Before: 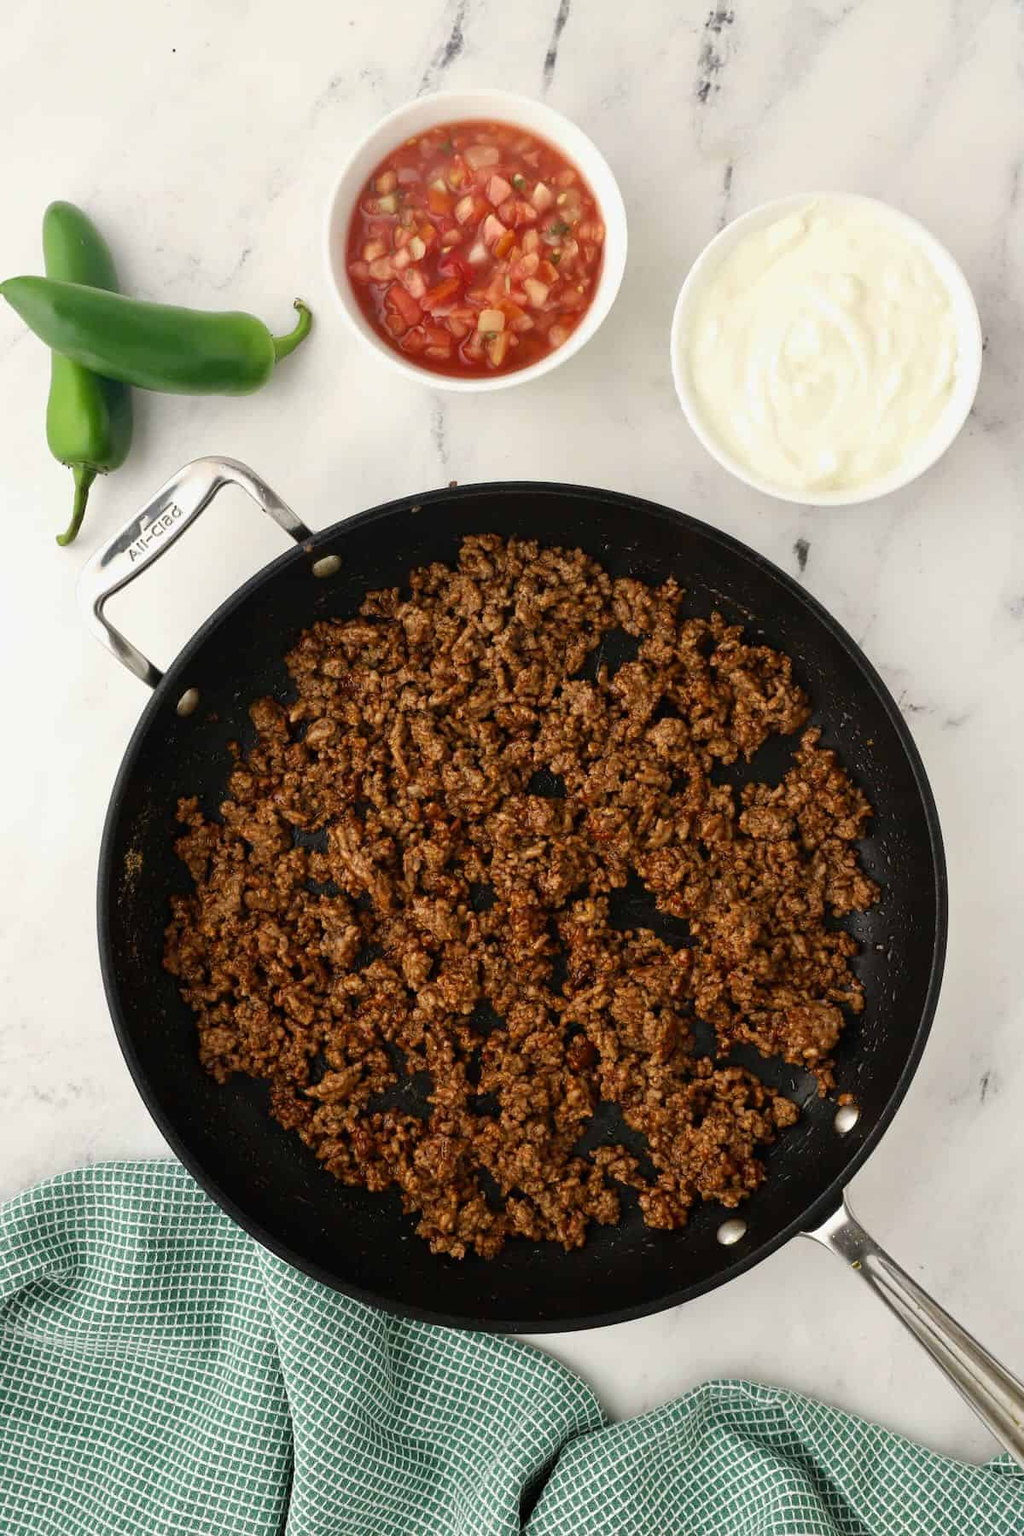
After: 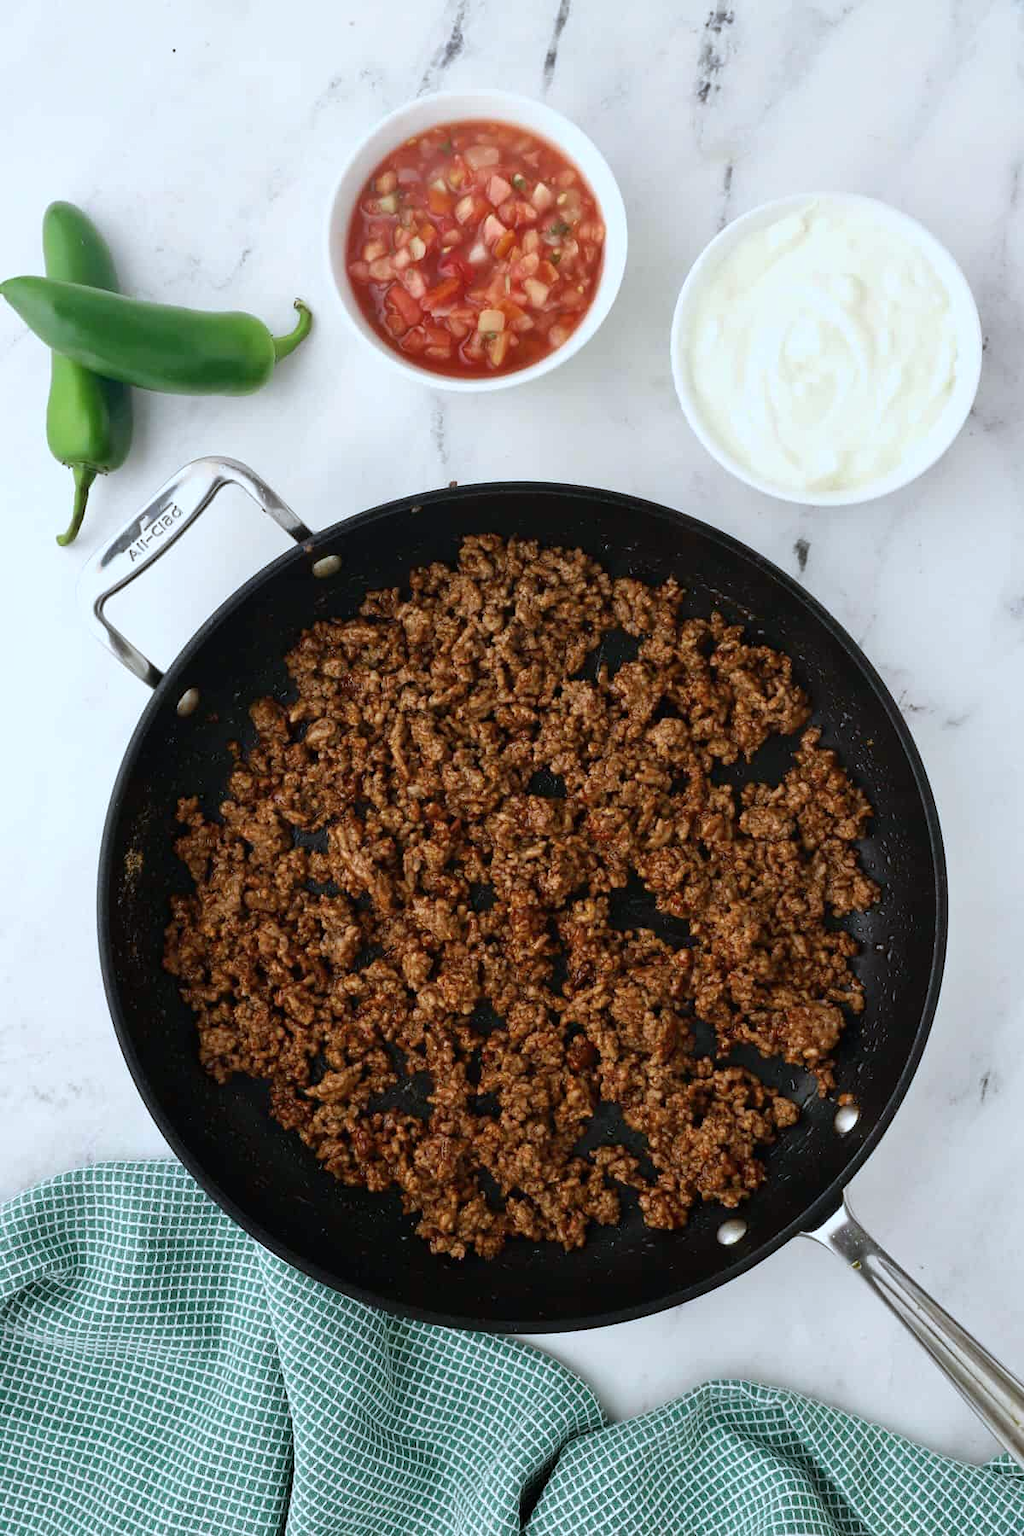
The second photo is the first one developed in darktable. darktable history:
color calibration: x 0.37, y 0.377, temperature 4289.73 K
